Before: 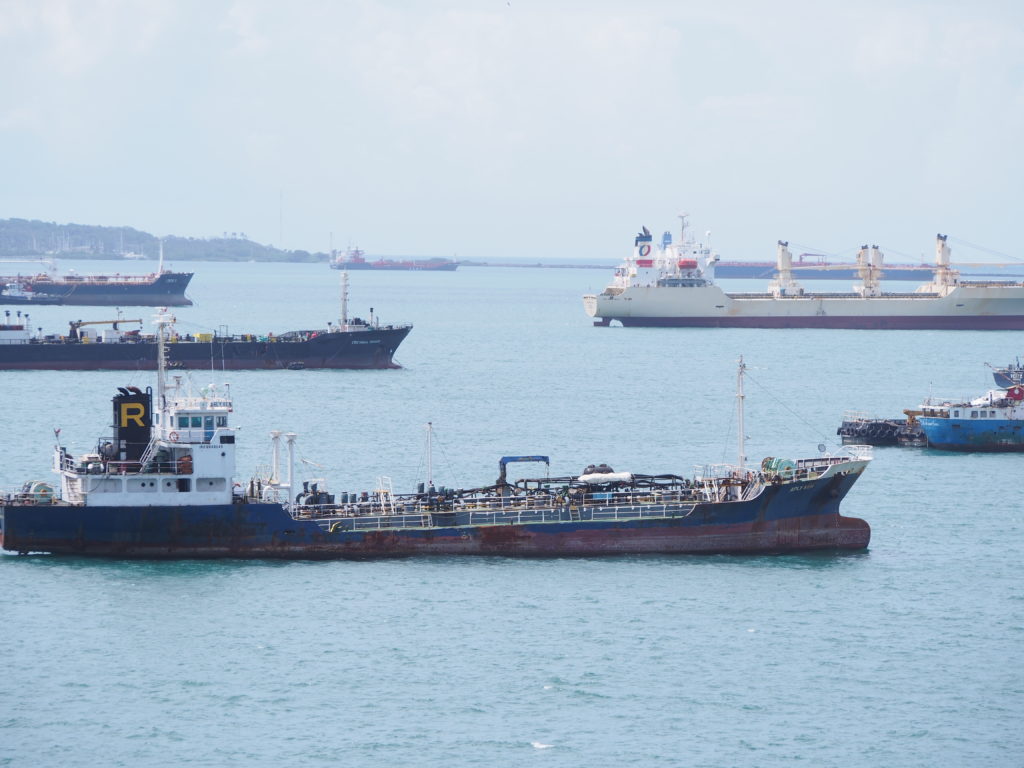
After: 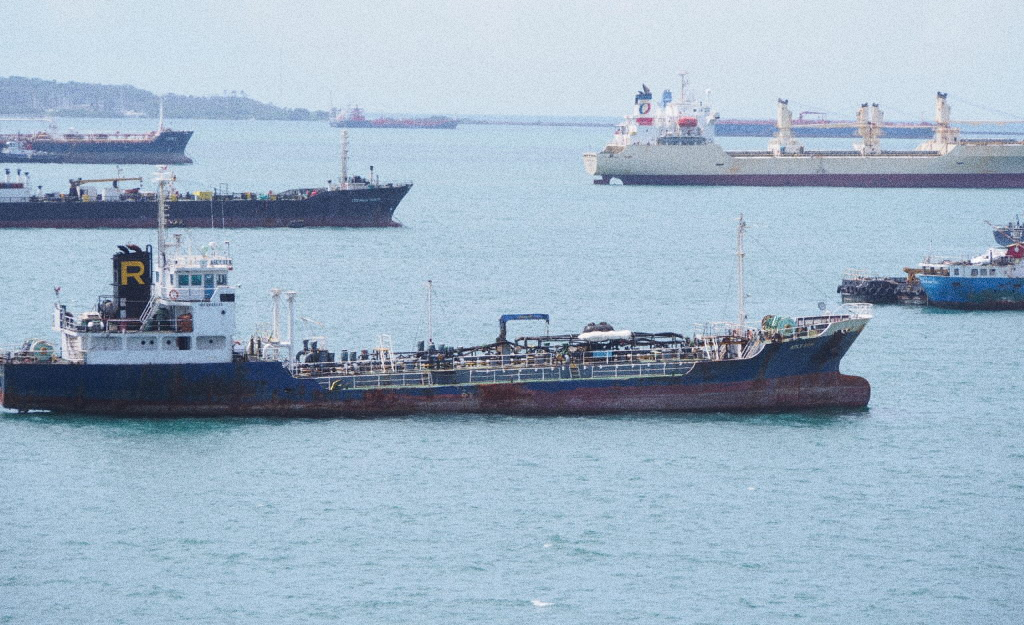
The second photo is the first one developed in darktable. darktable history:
grain: coarseness 0.09 ISO, strength 40%
crop and rotate: top 18.507%
